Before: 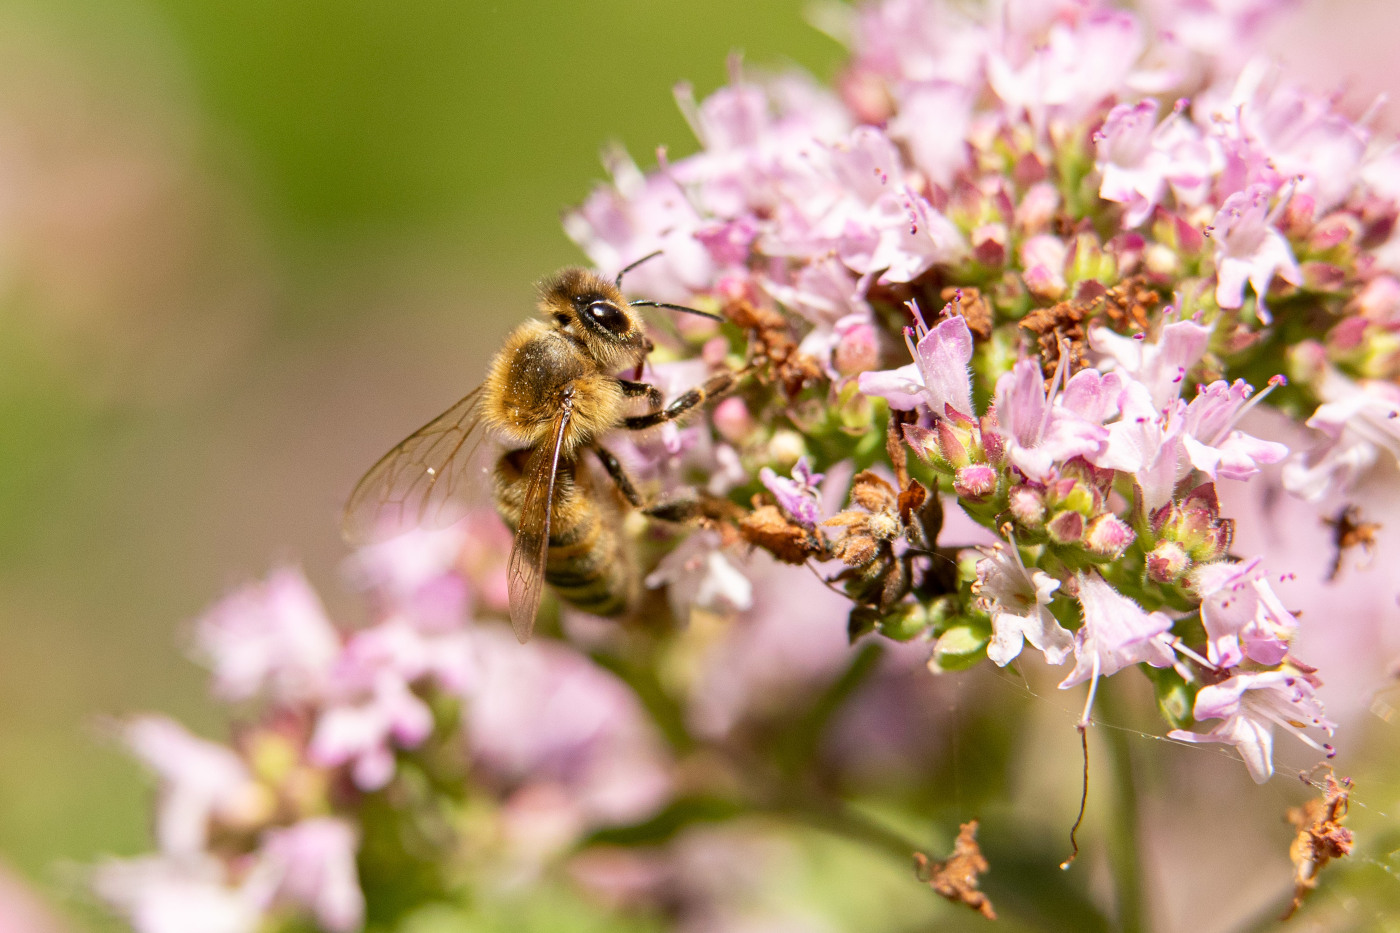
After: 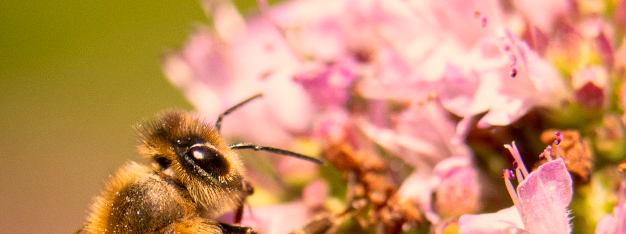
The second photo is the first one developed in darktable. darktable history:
crop: left 28.64%, top 16.832%, right 26.637%, bottom 58.055%
color correction: highlights a* 17.88, highlights b* 18.79
